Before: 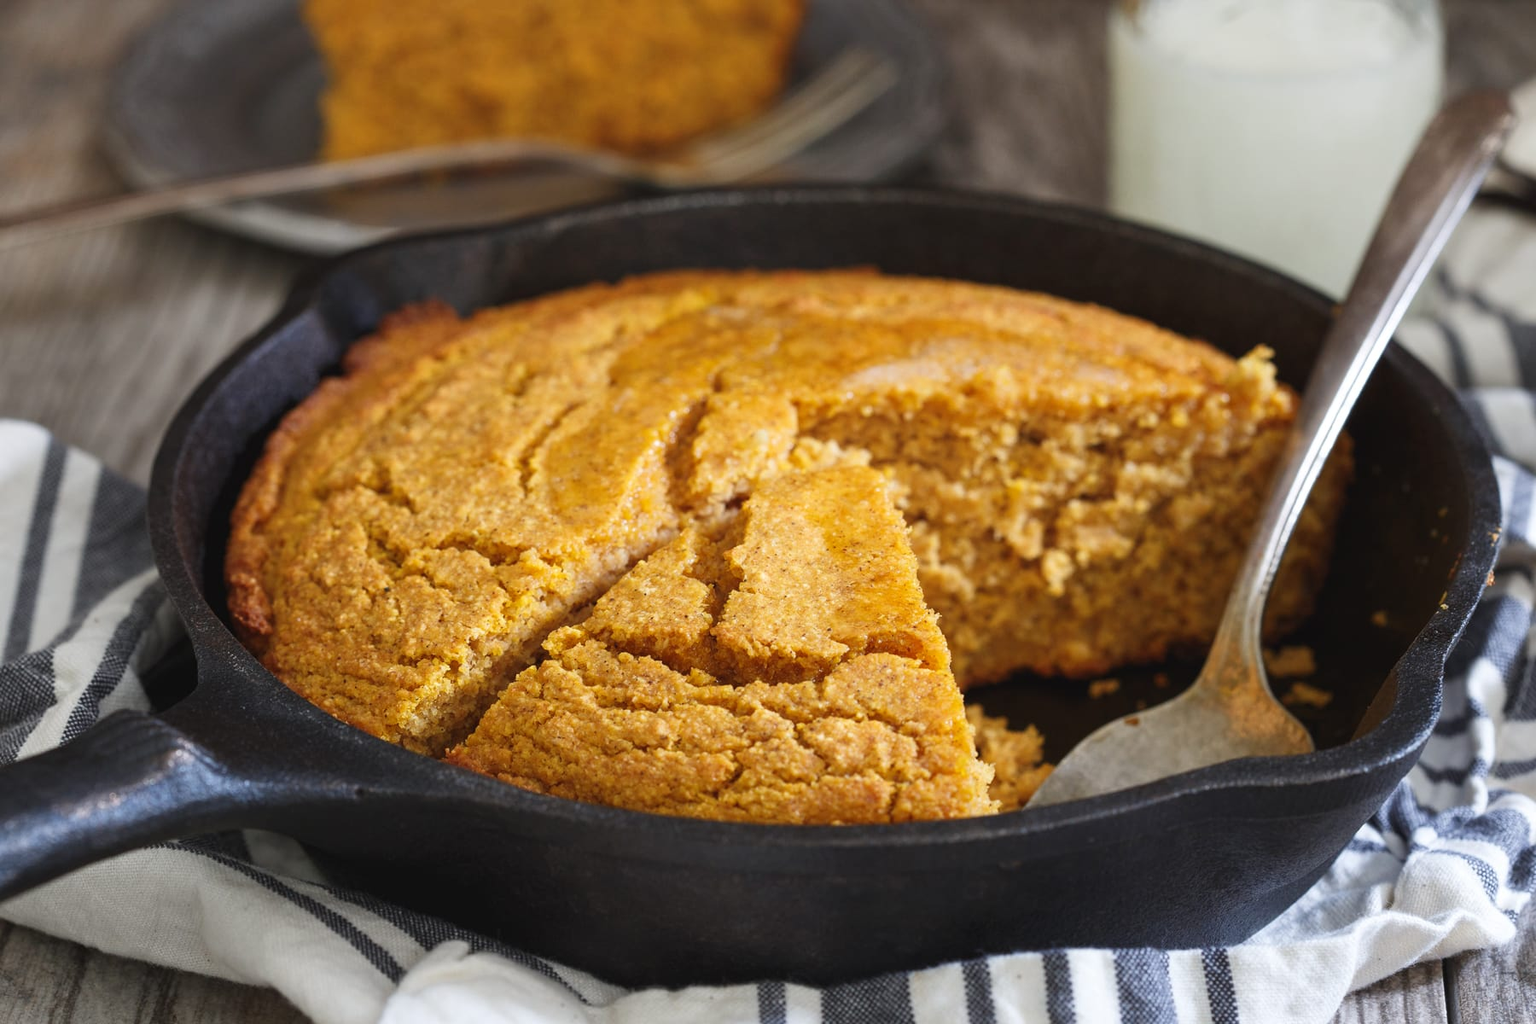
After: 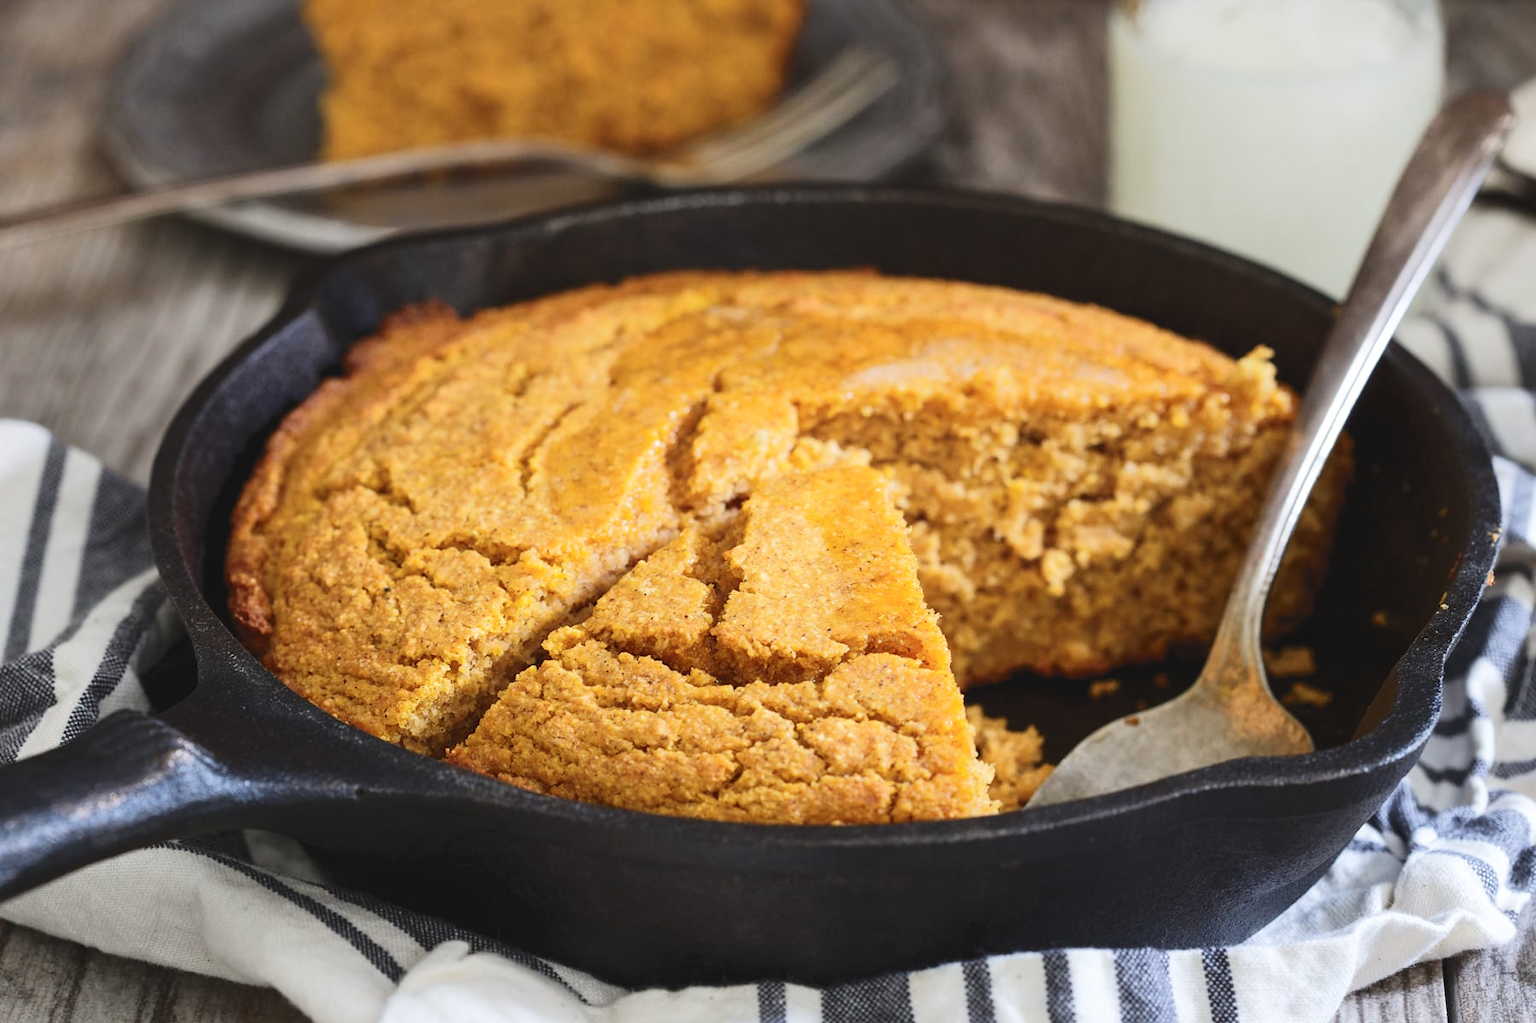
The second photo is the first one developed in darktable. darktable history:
tone curve: curves: ch0 [(0, 0) (0.003, 0.049) (0.011, 0.052) (0.025, 0.061) (0.044, 0.08) (0.069, 0.101) (0.1, 0.119) (0.136, 0.139) (0.177, 0.172) (0.224, 0.222) (0.277, 0.292) (0.335, 0.367) (0.399, 0.444) (0.468, 0.538) (0.543, 0.623) (0.623, 0.713) (0.709, 0.784) (0.801, 0.844) (0.898, 0.916) (1, 1)], color space Lab, independent channels, preserve colors none
tone equalizer: -8 EV -0.562 EV, edges refinement/feathering 500, mask exposure compensation -1.57 EV, preserve details no
crop: bottom 0.065%
